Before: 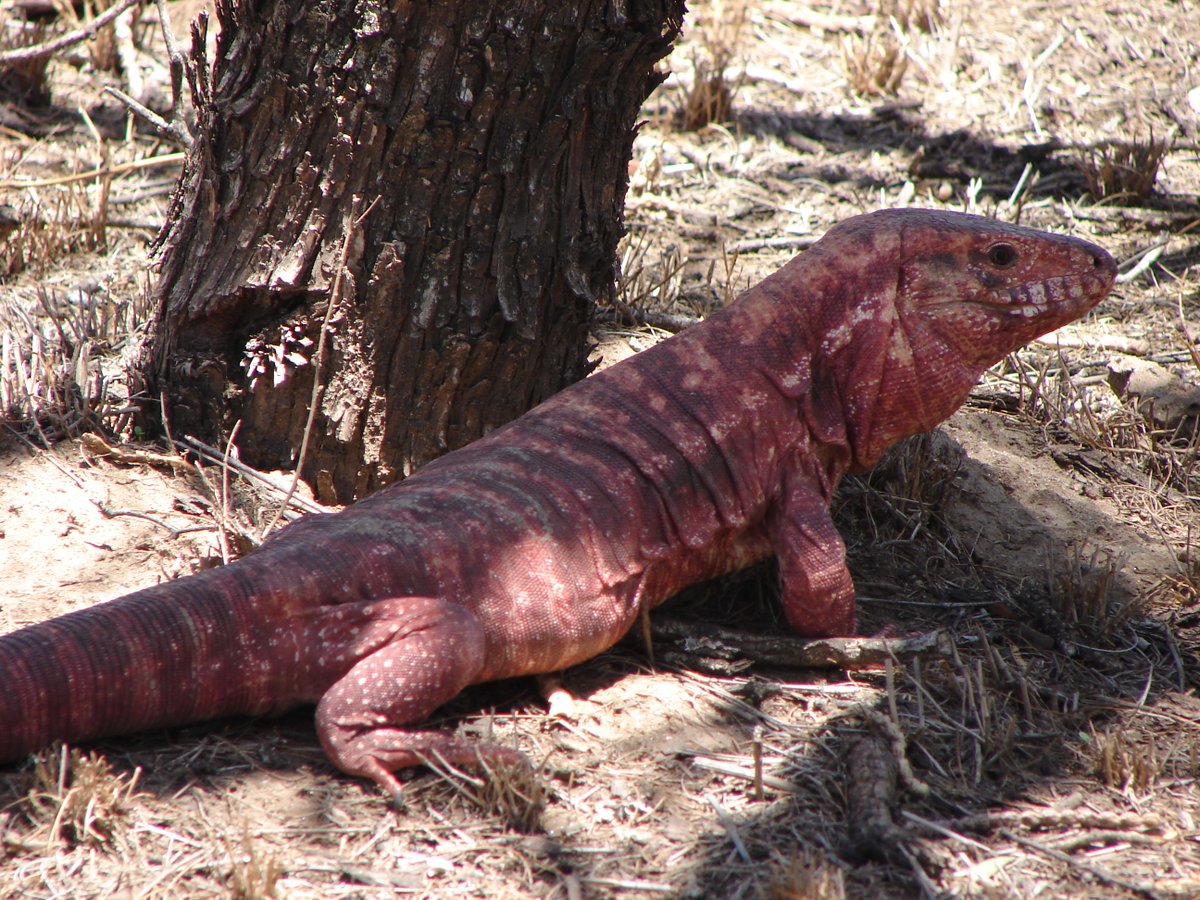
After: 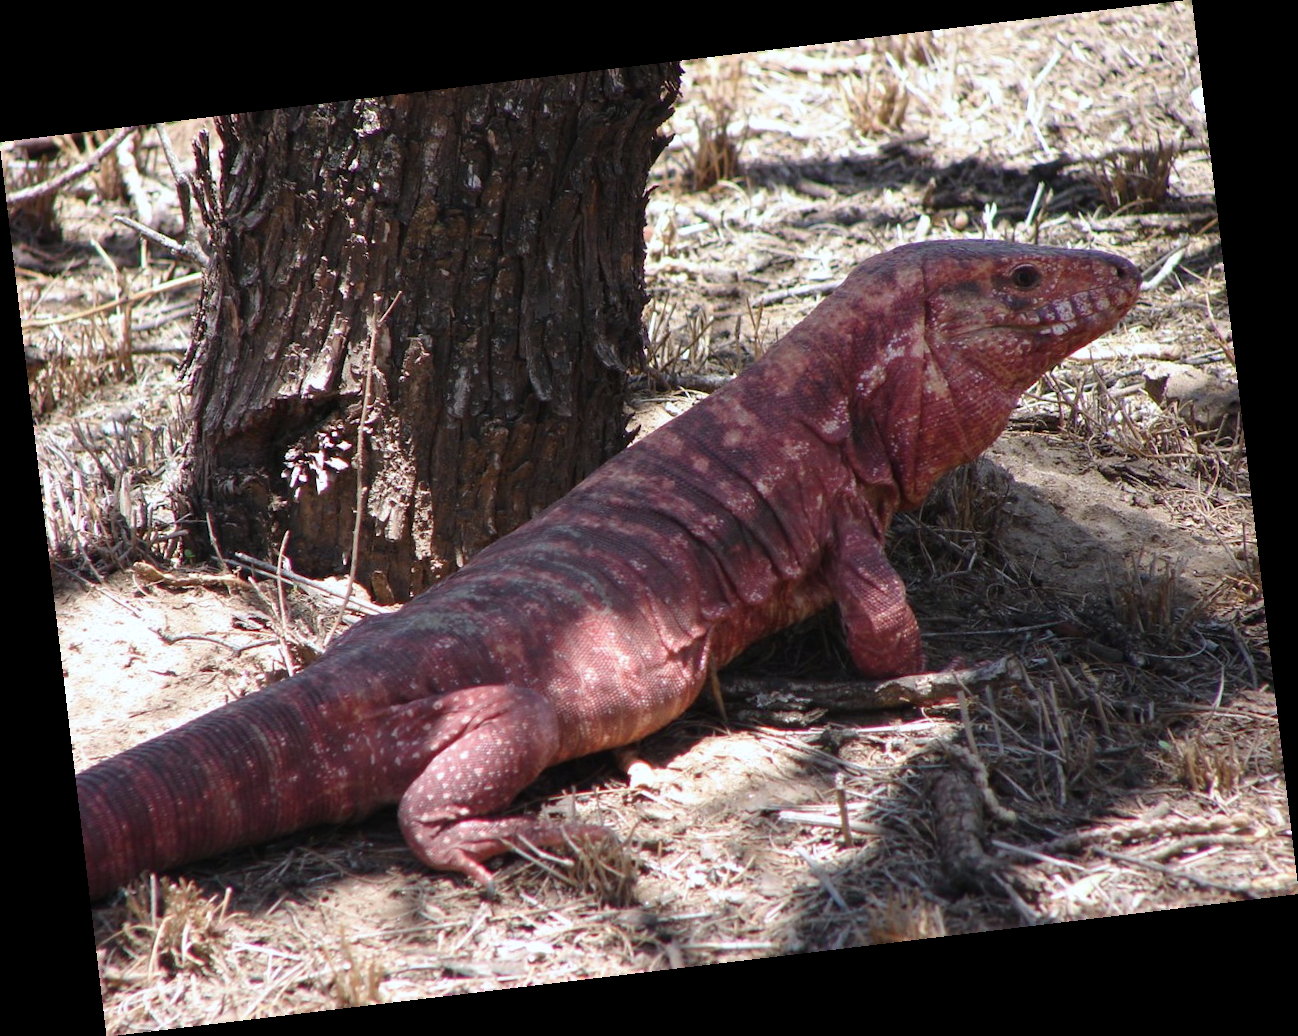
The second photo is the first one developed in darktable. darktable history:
rotate and perspective: rotation -6.83°, automatic cropping off
white balance: red 0.974, blue 1.044
